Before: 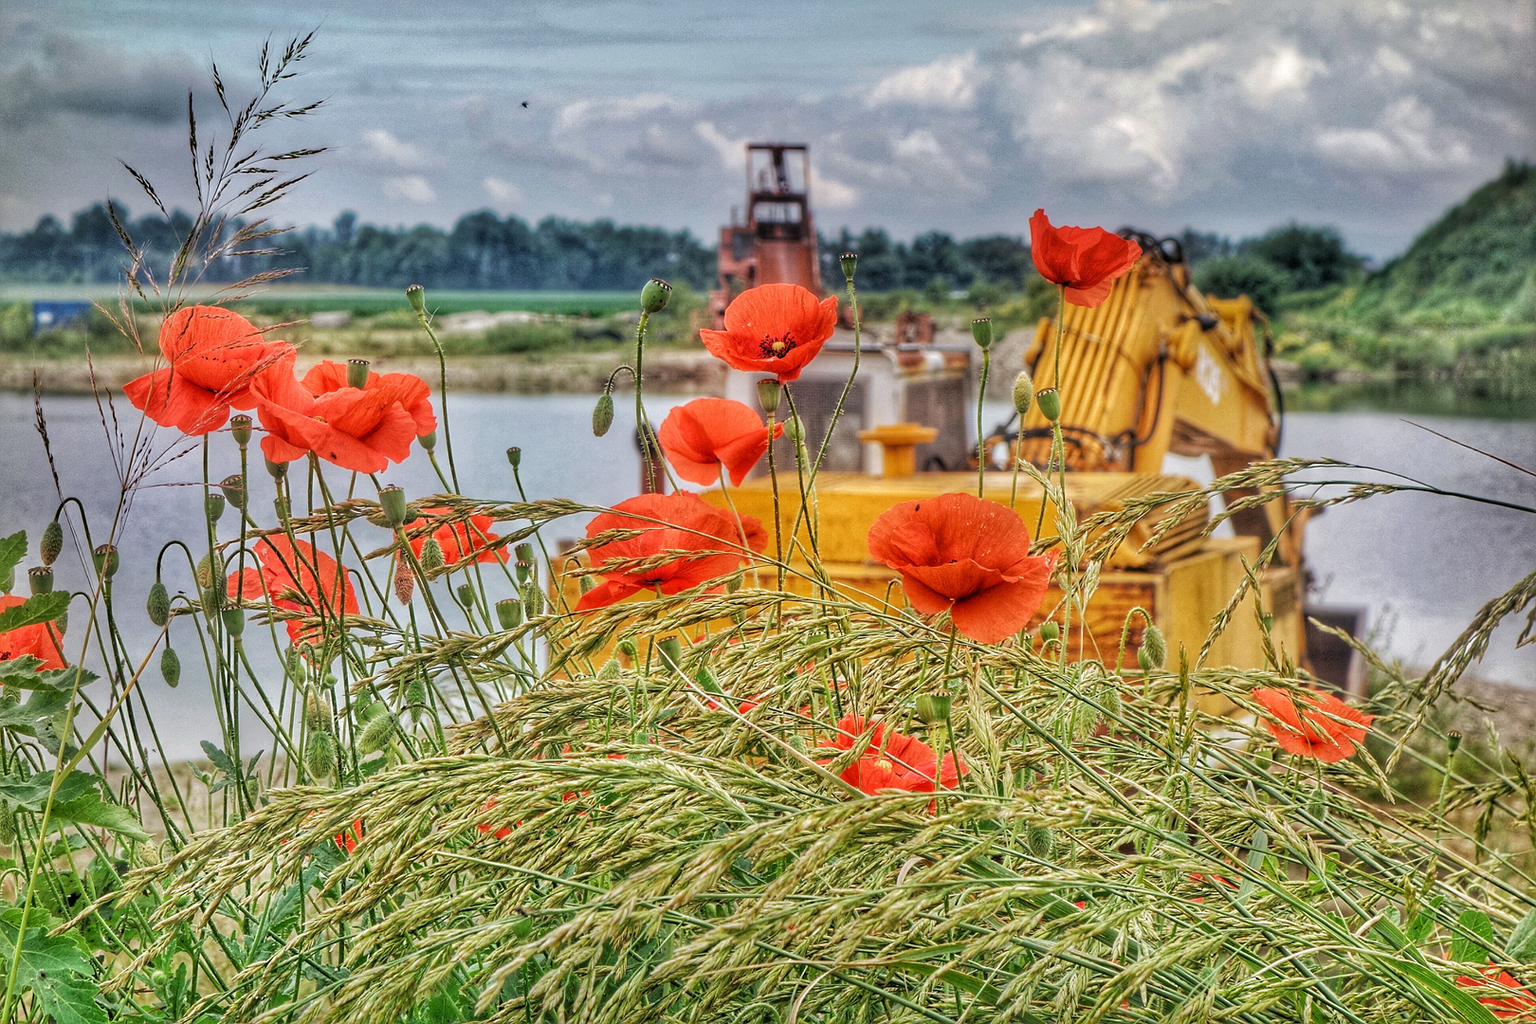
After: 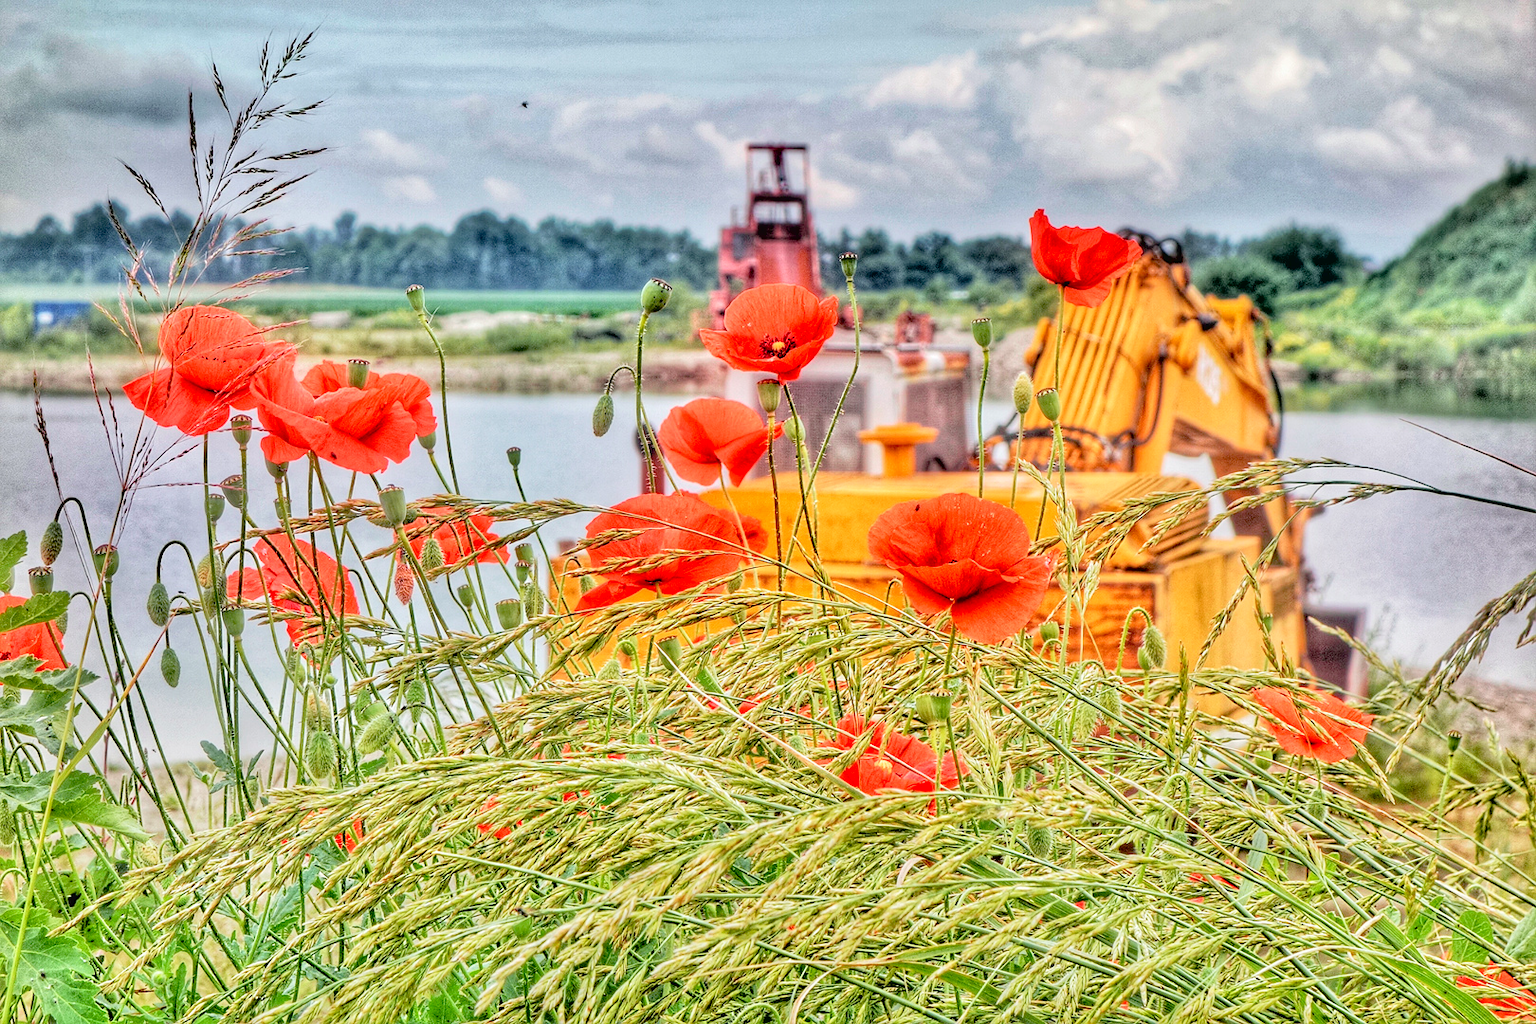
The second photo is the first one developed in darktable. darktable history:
contrast brightness saturation: contrast 0.048, brightness 0.058, saturation 0.014
exposure: black level correction 0.01, exposure 0.017 EV, compensate highlight preservation false
tone equalizer: -7 EV 0.164 EV, -6 EV 0.636 EV, -5 EV 1.17 EV, -4 EV 1.32 EV, -3 EV 1.13 EV, -2 EV 0.6 EV, -1 EV 0.148 EV, mask exposure compensation -0.507 EV
tone curve: curves: ch0 [(0, 0.023) (0.217, 0.19) (0.754, 0.801) (1, 0.977)]; ch1 [(0, 0) (0.392, 0.398) (0.5, 0.5) (0.521, 0.529) (0.56, 0.592) (1, 1)]; ch2 [(0, 0) (0.5, 0.5) (0.579, 0.561) (0.65, 0.657) (1, 1)], color space Lab, independent channels, preserve colors none
